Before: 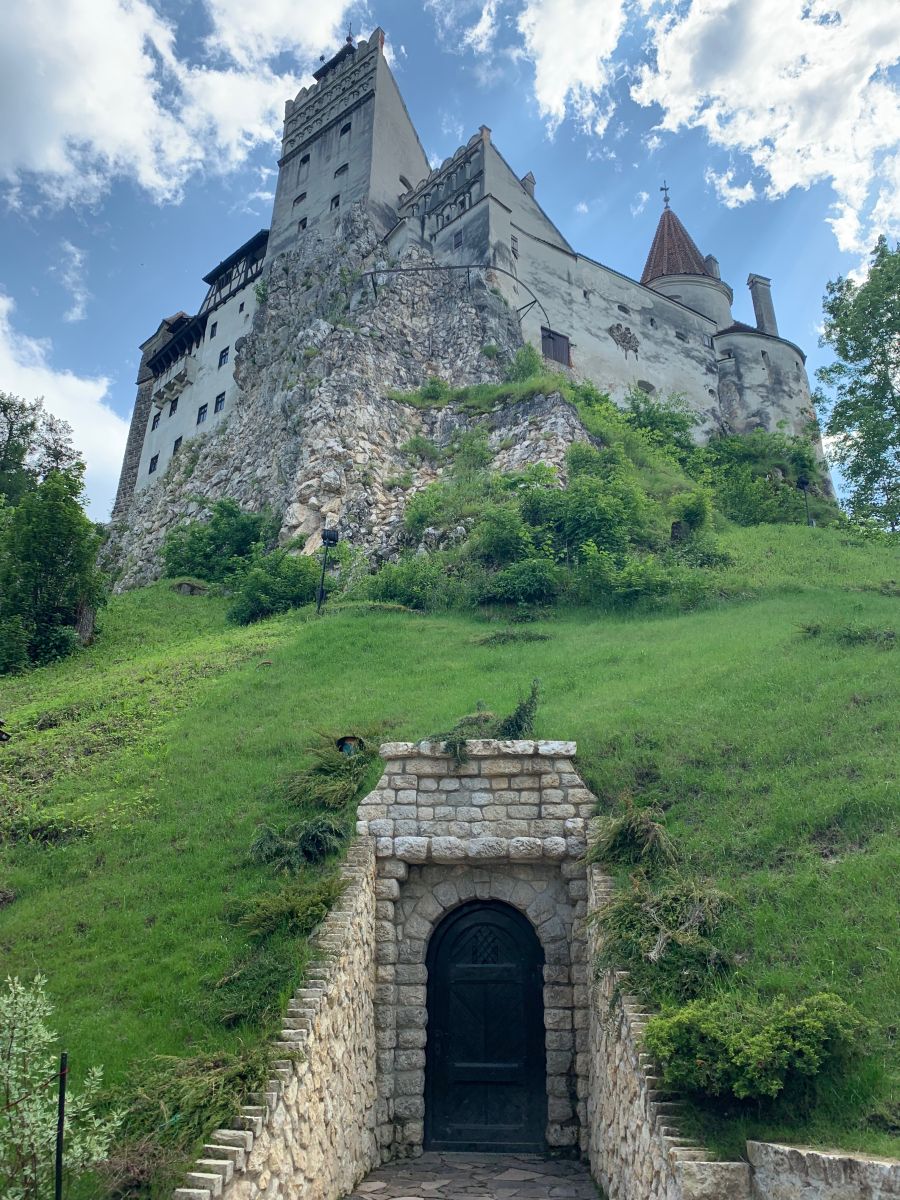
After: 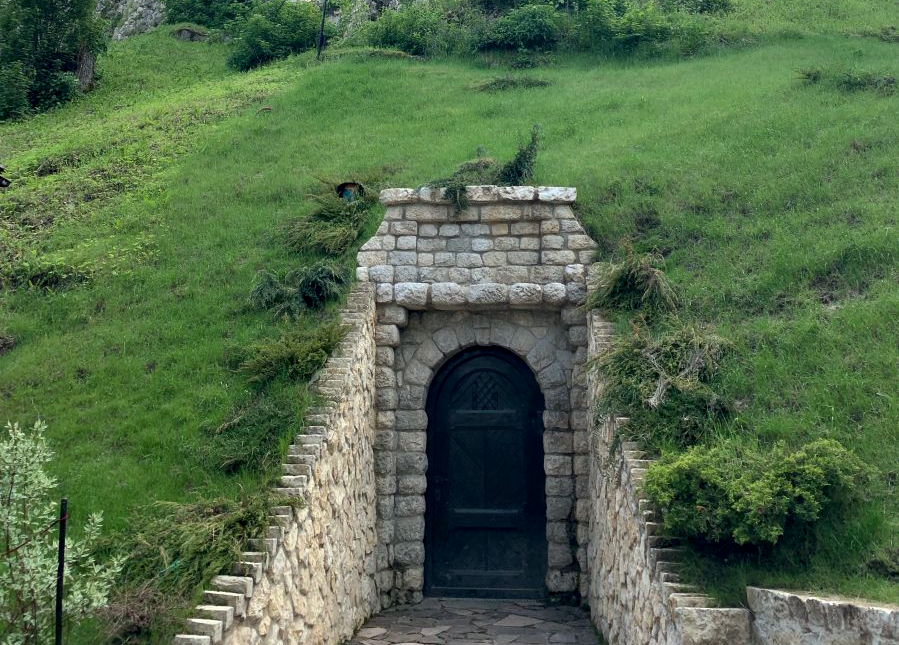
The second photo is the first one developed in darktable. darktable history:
crop and rotate: top 46.237%
contrast equalizer: y [[0.514, 0.573, 0.581, 0.508, 0.5, 0.5], [0.5 ×6], [0.5 ×6], [0 ×6], [0 ×6]], mix 0.79
